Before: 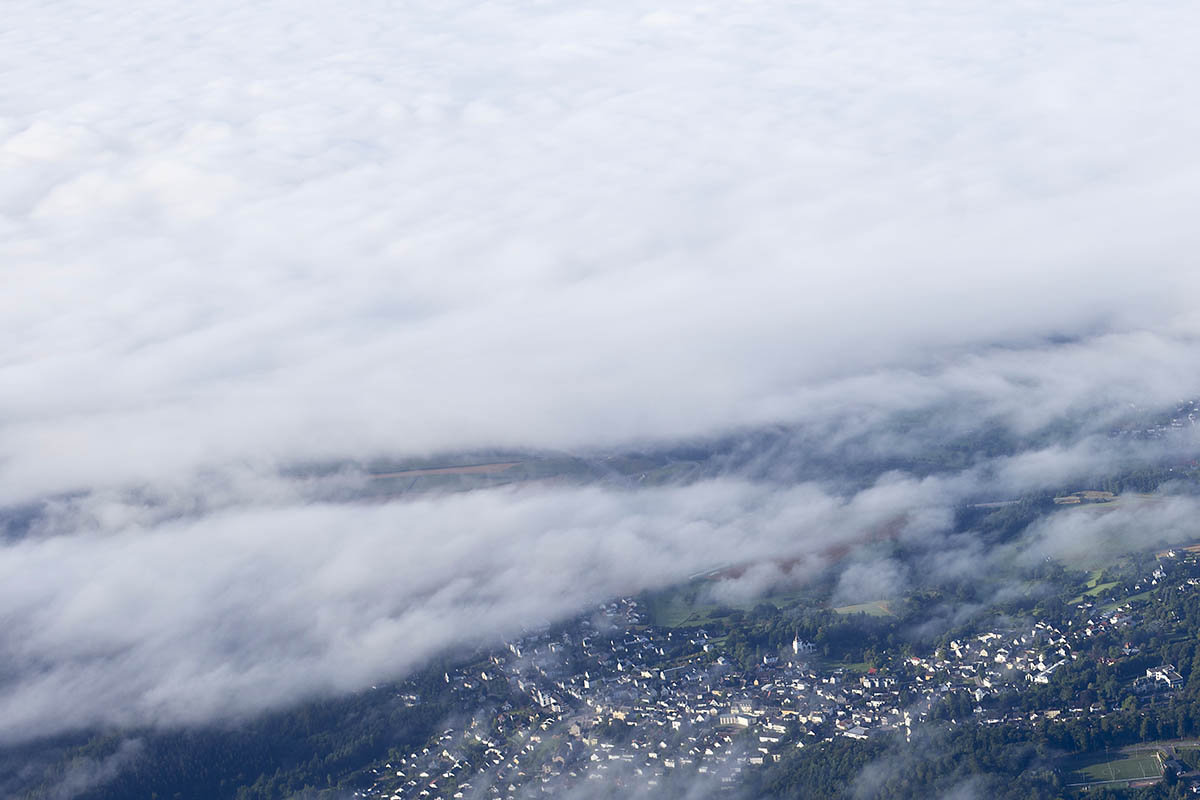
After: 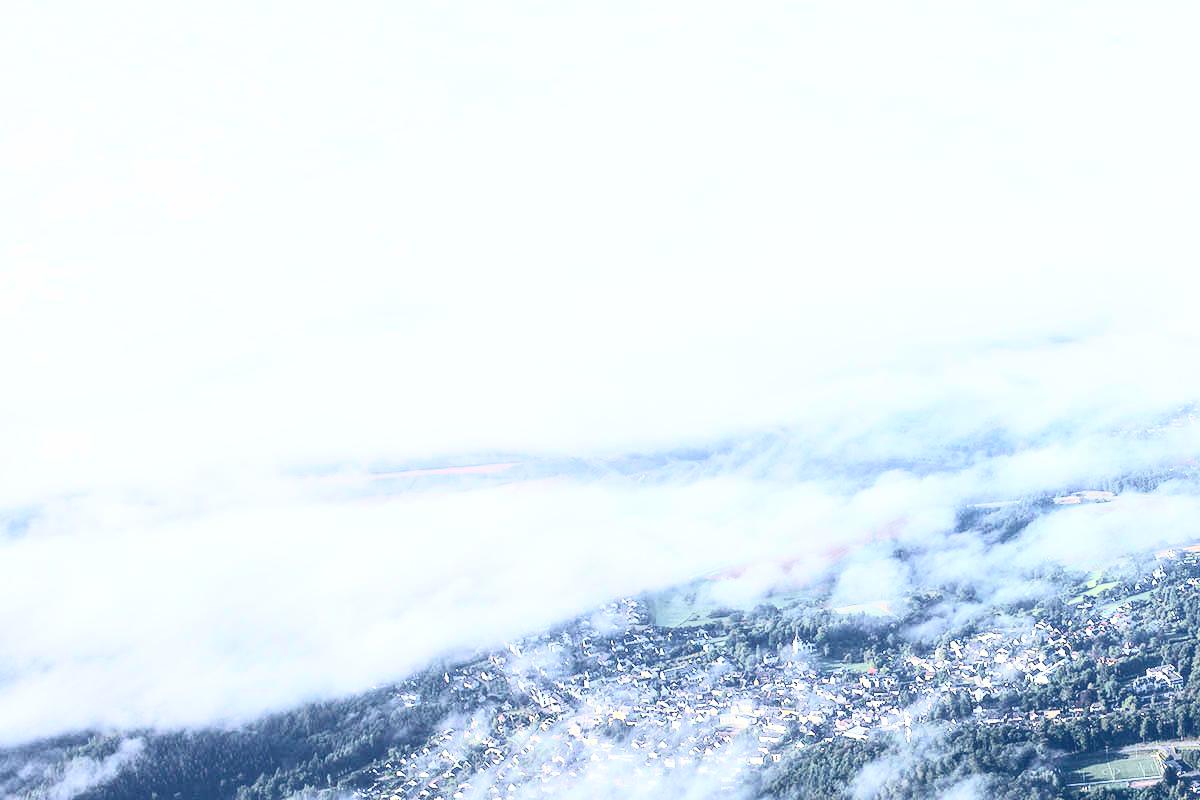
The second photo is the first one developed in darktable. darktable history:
base curve: curves: ch0 [(0, 0) (0.025, 0.046) (0.112, 0.277) (0.467, 0.74) (0.814, 0.929) (1, 0.942)]
contrast brightness saturation: contrast 0.43, brightness 0.56, saturation -0.19
local contrast: on, module defaults
